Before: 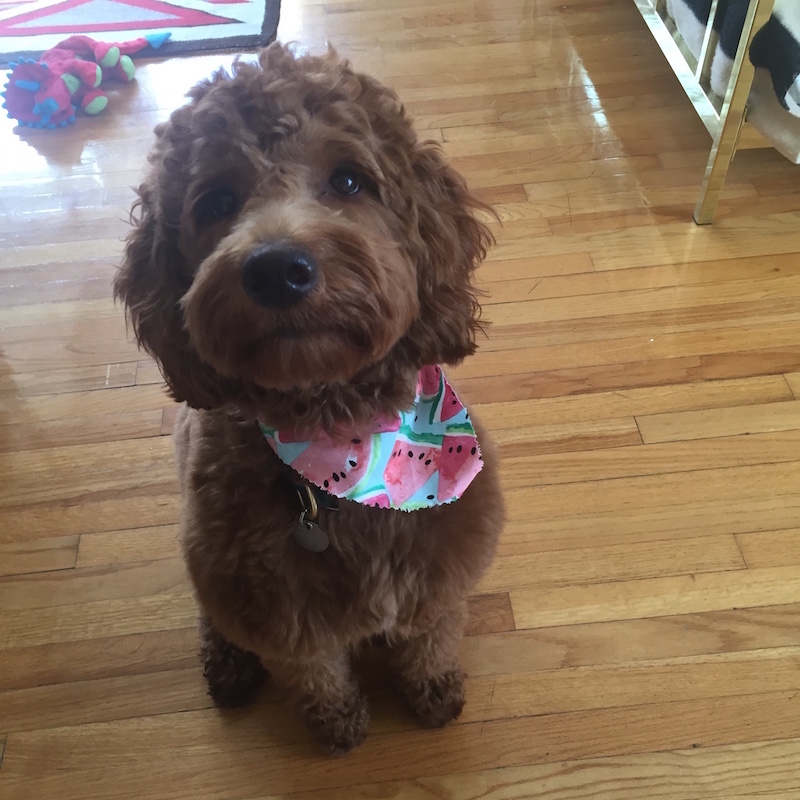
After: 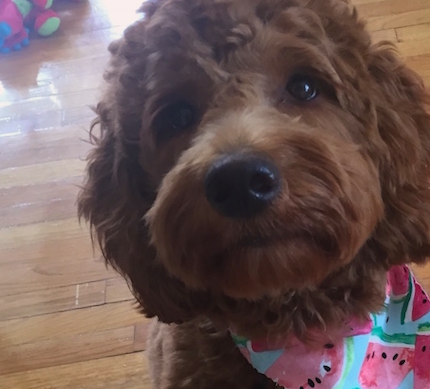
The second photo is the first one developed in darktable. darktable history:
crop and rotate: left 3.047%, top 7.509%, right 42.236%, bottom 37.598%
color correction: highlights a* 3.22, highlights b* 1.93, saturation 1.19
white balance: emerald 1
rotate and perspective: rotation -3.52°, crop left 0.036, crop right 0.964, crop top 0.081, crop bottom 0.919
exposure: exposure -0.177 EV, compensate highlight preservation false
